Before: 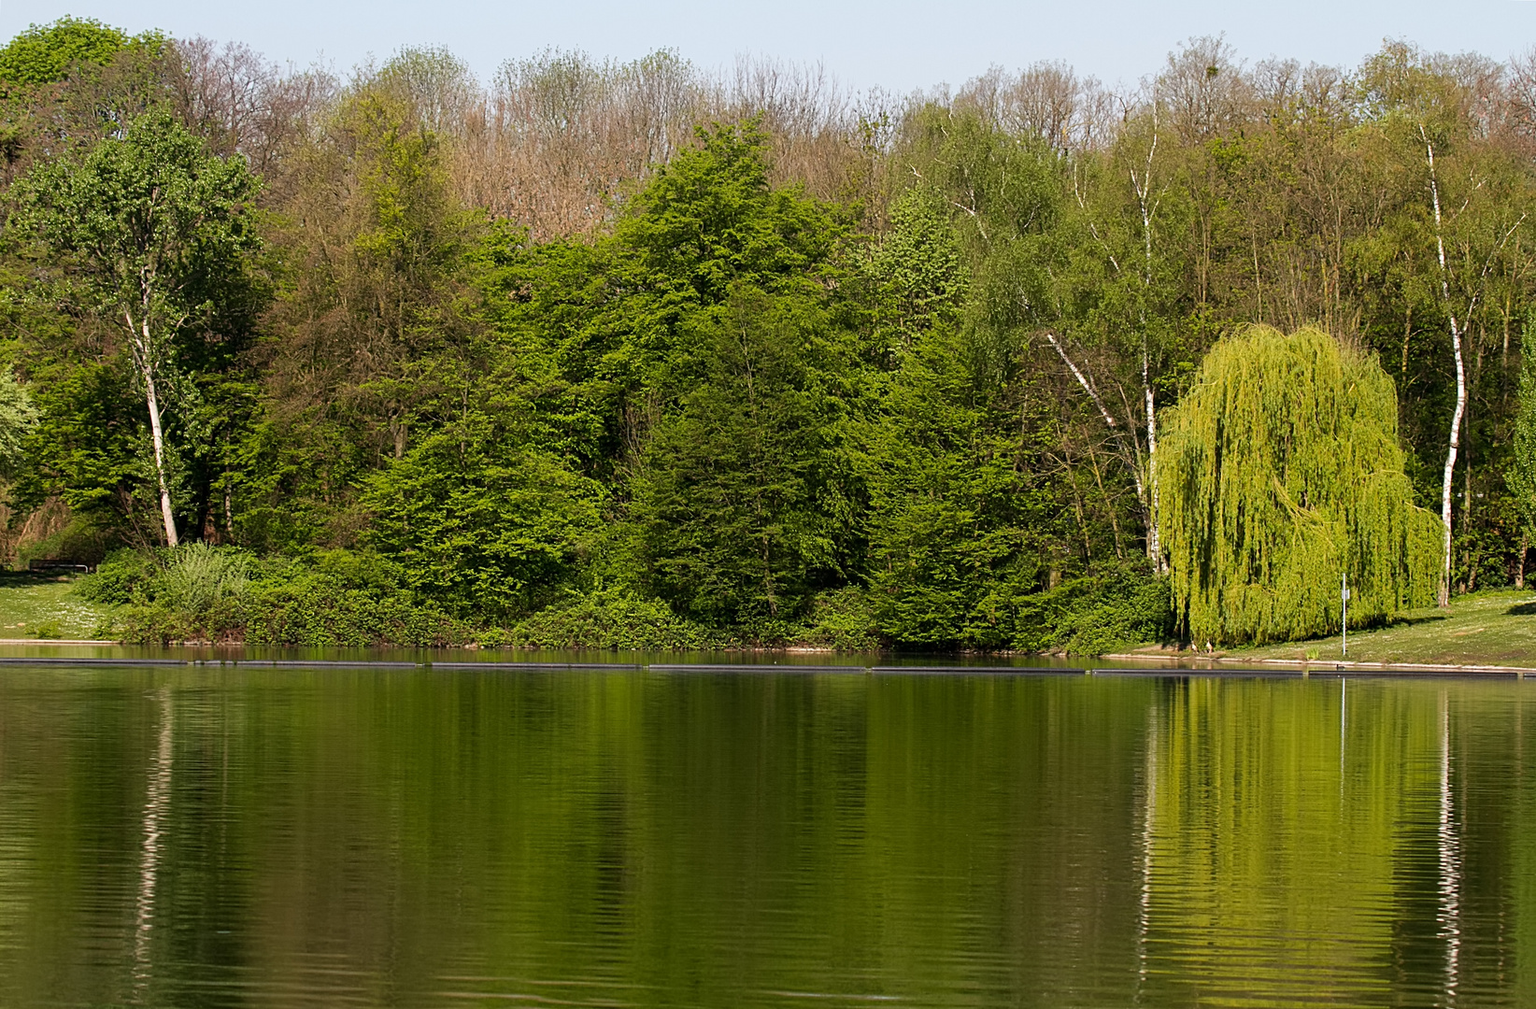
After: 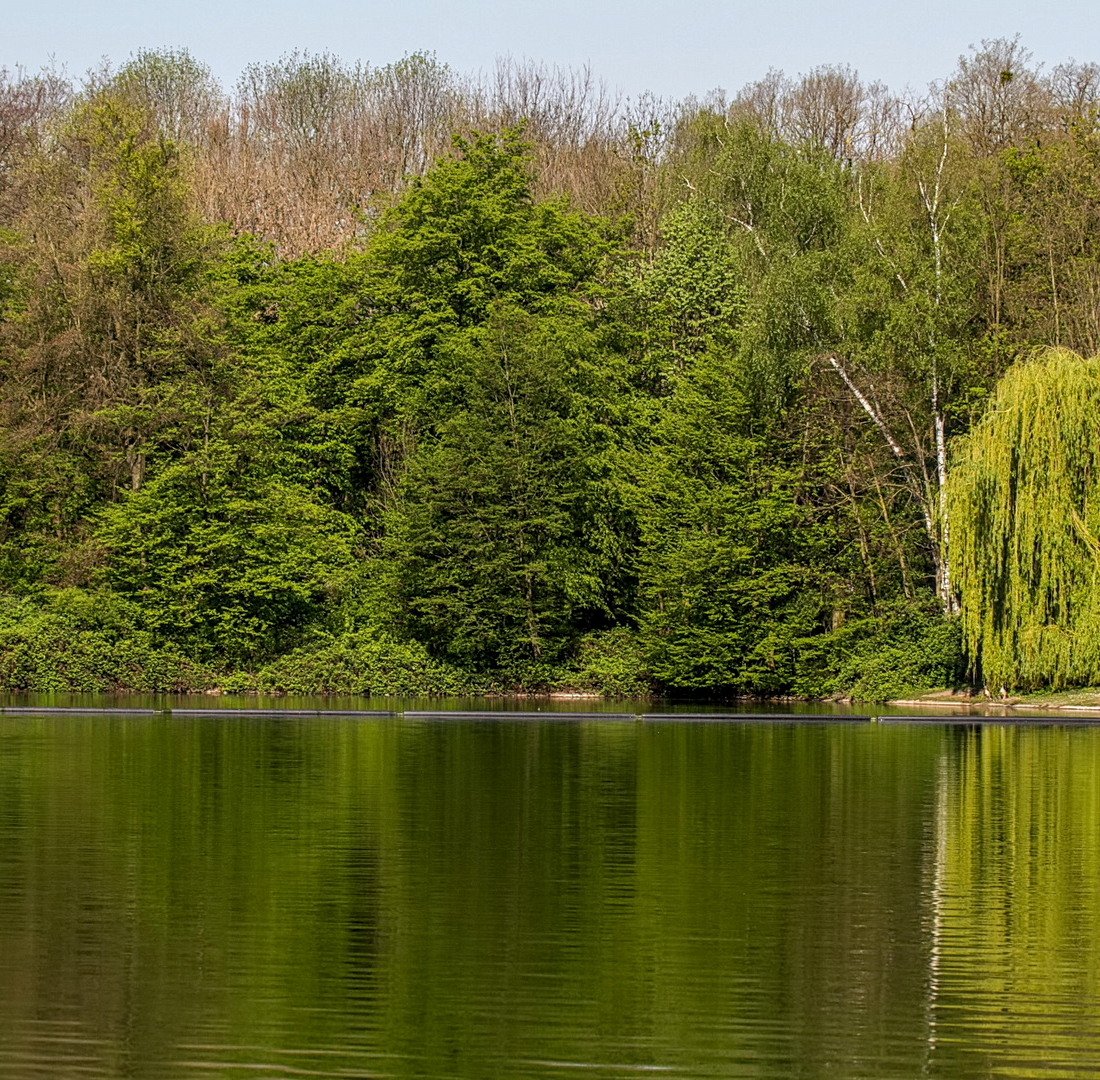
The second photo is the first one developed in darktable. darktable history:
haze removal: compatibility mode true, adaptive false
local contrast: highlights 3%, shadows 3%, detail 133%
crop and rotate: left 17.726%, right 15.309%
